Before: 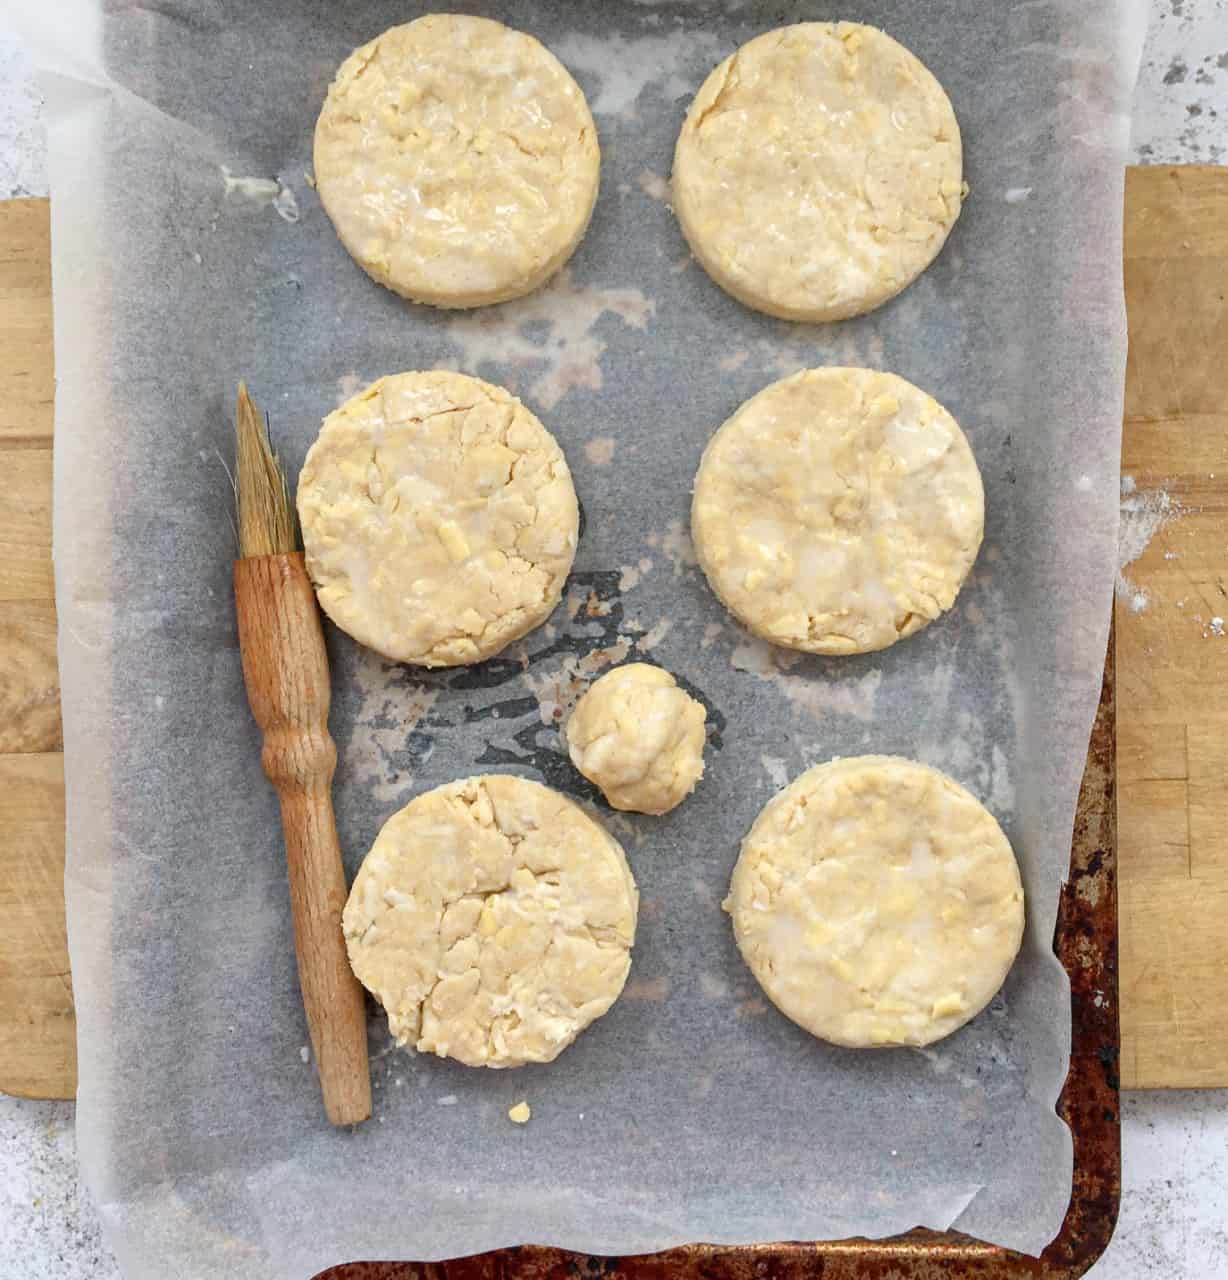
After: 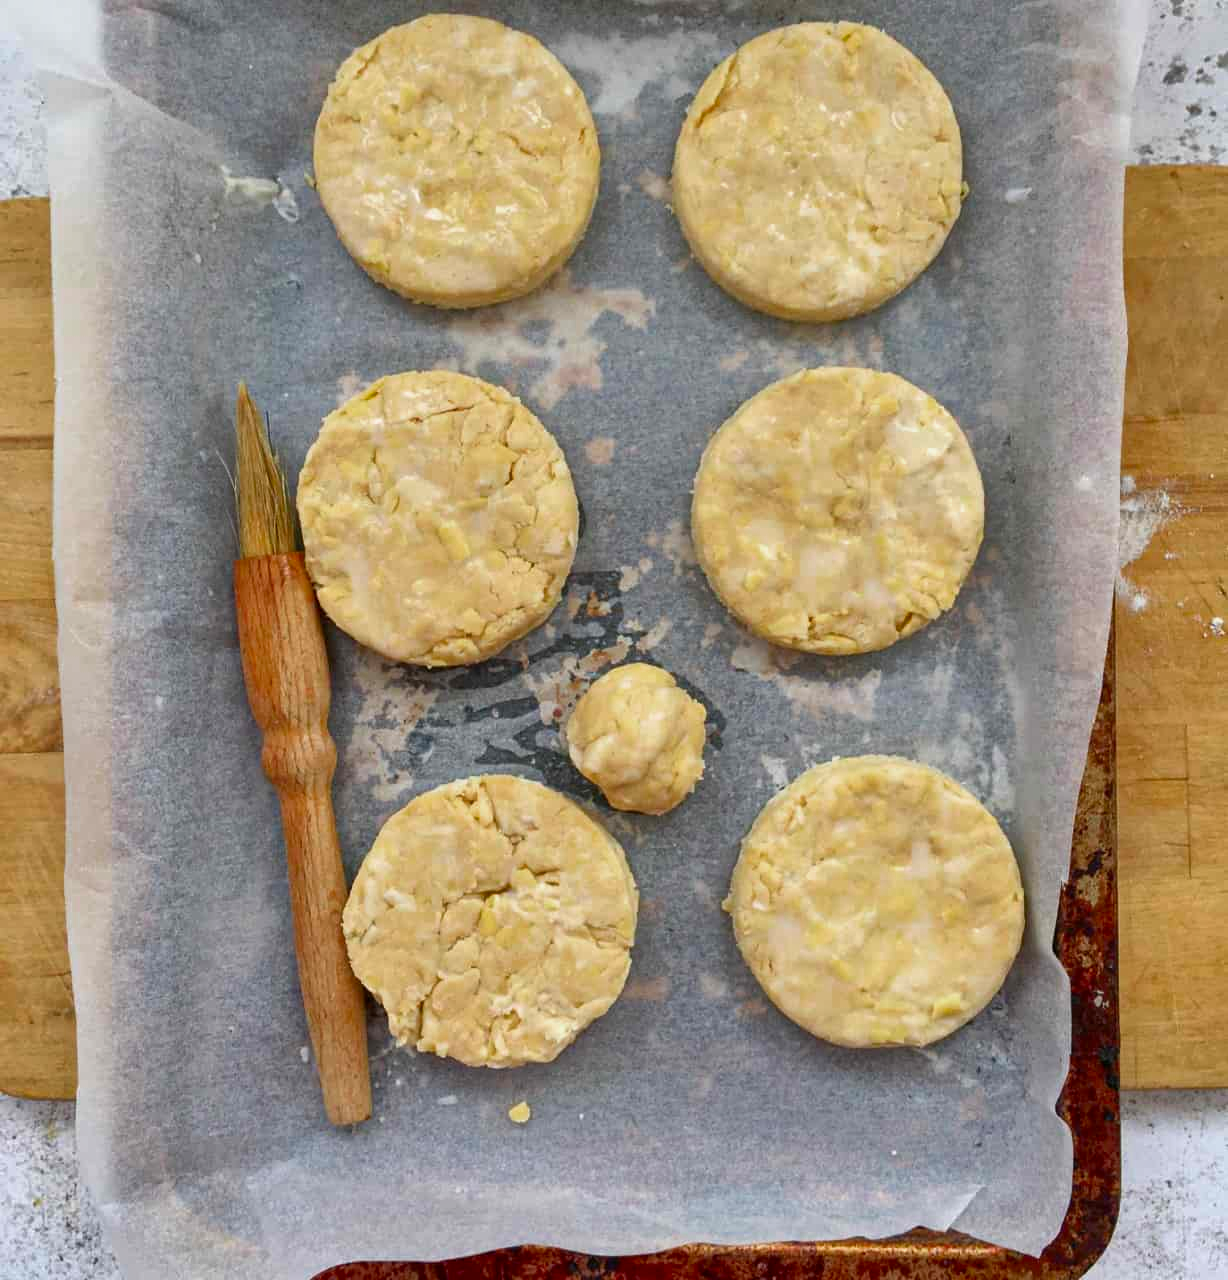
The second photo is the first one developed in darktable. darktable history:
color zones: curves: ch0 [(0, 0.425) (0.143, 0.422) (0.286, 0.42) (0.429, 0.419) (0.571, 0.419) (0.714, 0.42) (0.857, 0.422) (1, 0.425)]; ch1 [(0, 0.666) (0.143, 0.669) (0.286, 0.671) (0.429, 0.67) (0.571, 0.67) (0.714, 0.67) (0.857, 0.67) (1, 0.666)]
shadows and highlights: soften with gaussian
